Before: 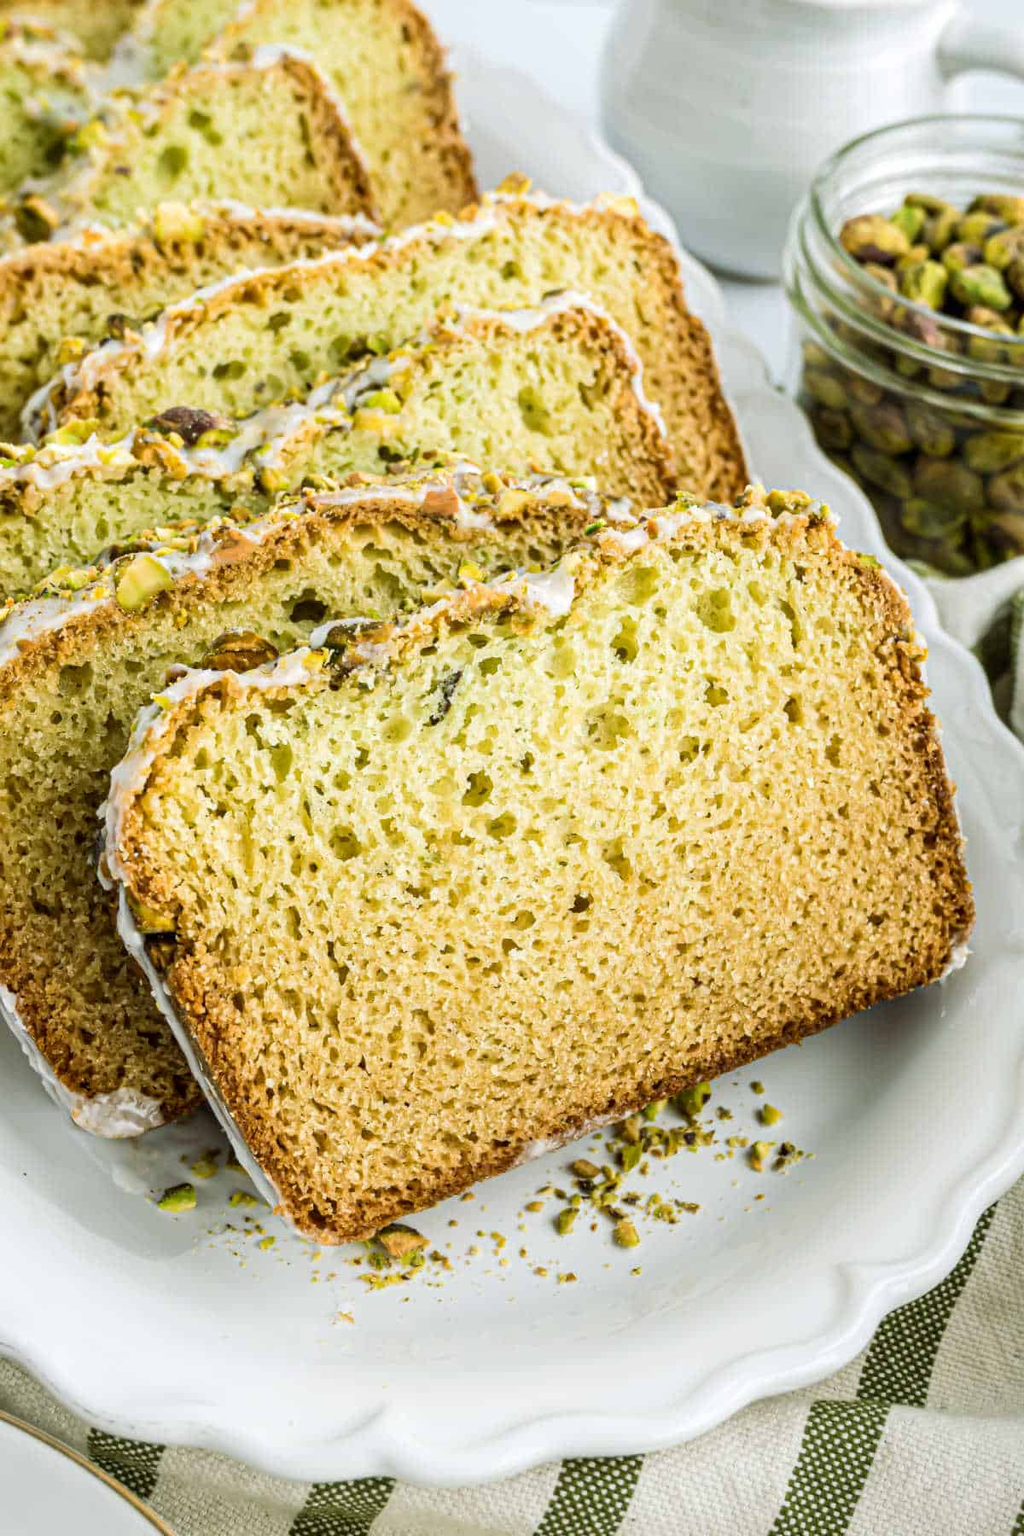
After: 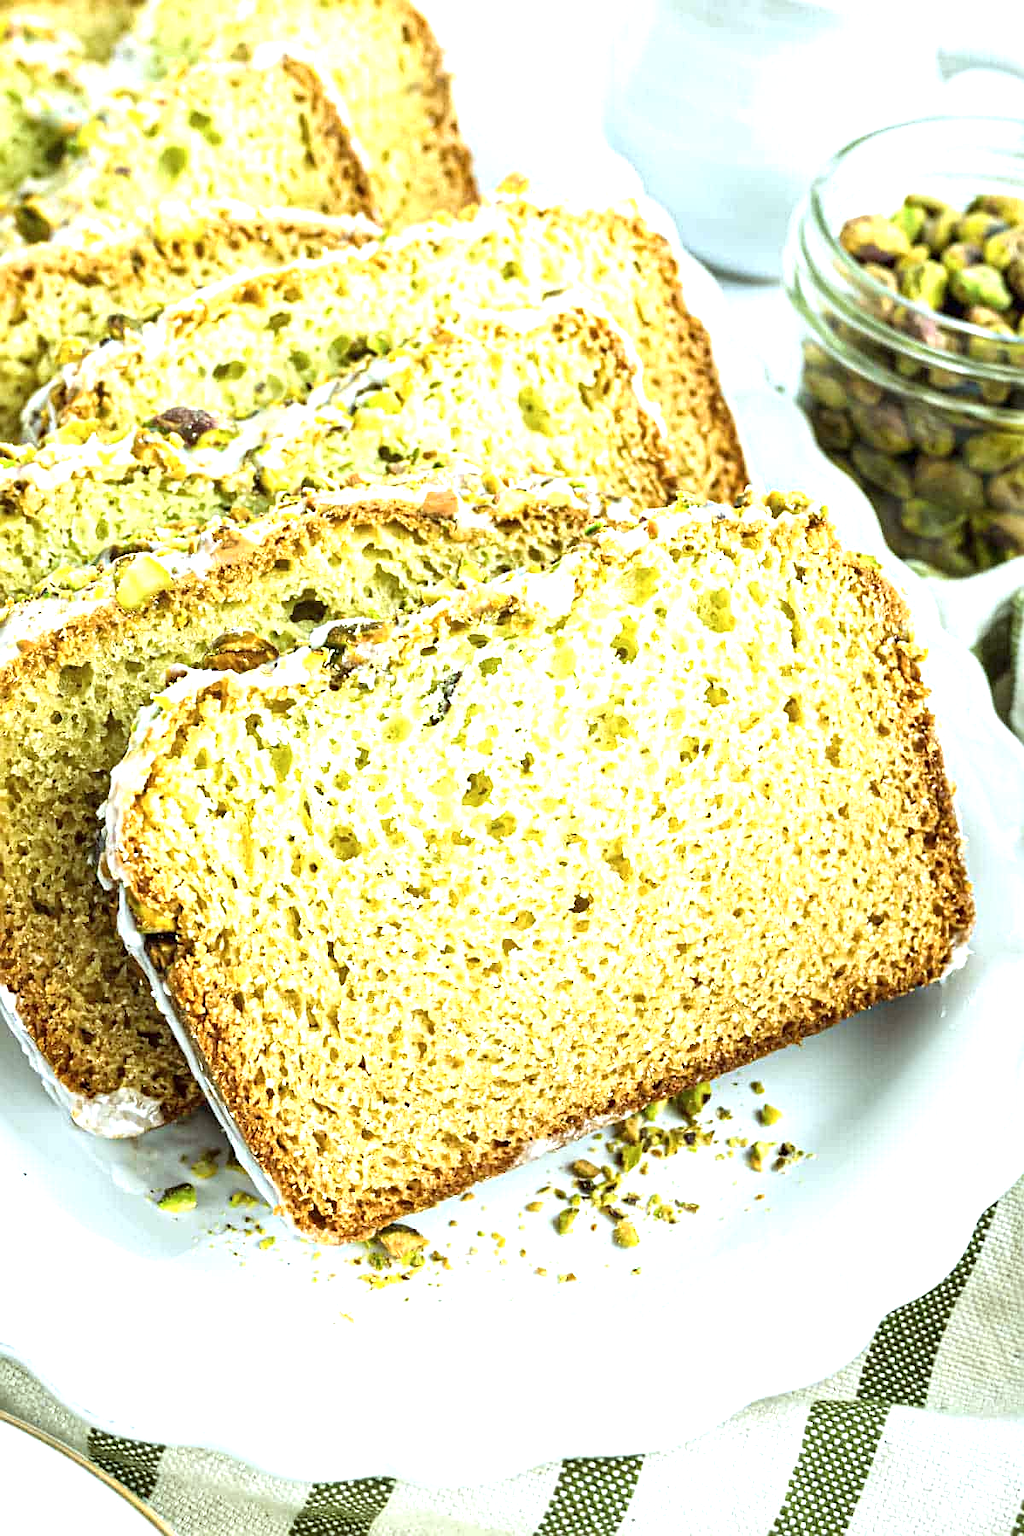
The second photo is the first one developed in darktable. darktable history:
exposure: black level correction 0, exposure 1 EV, compensate highlight preservation false
color calibration: illuminant Planckian (black body), adaptation linear Bradford (ICC v4), x 0.364, y 0.367, temperature 4417.56 K, saturation algorithm version 1 (2020)
sharpen: on, module defaults
